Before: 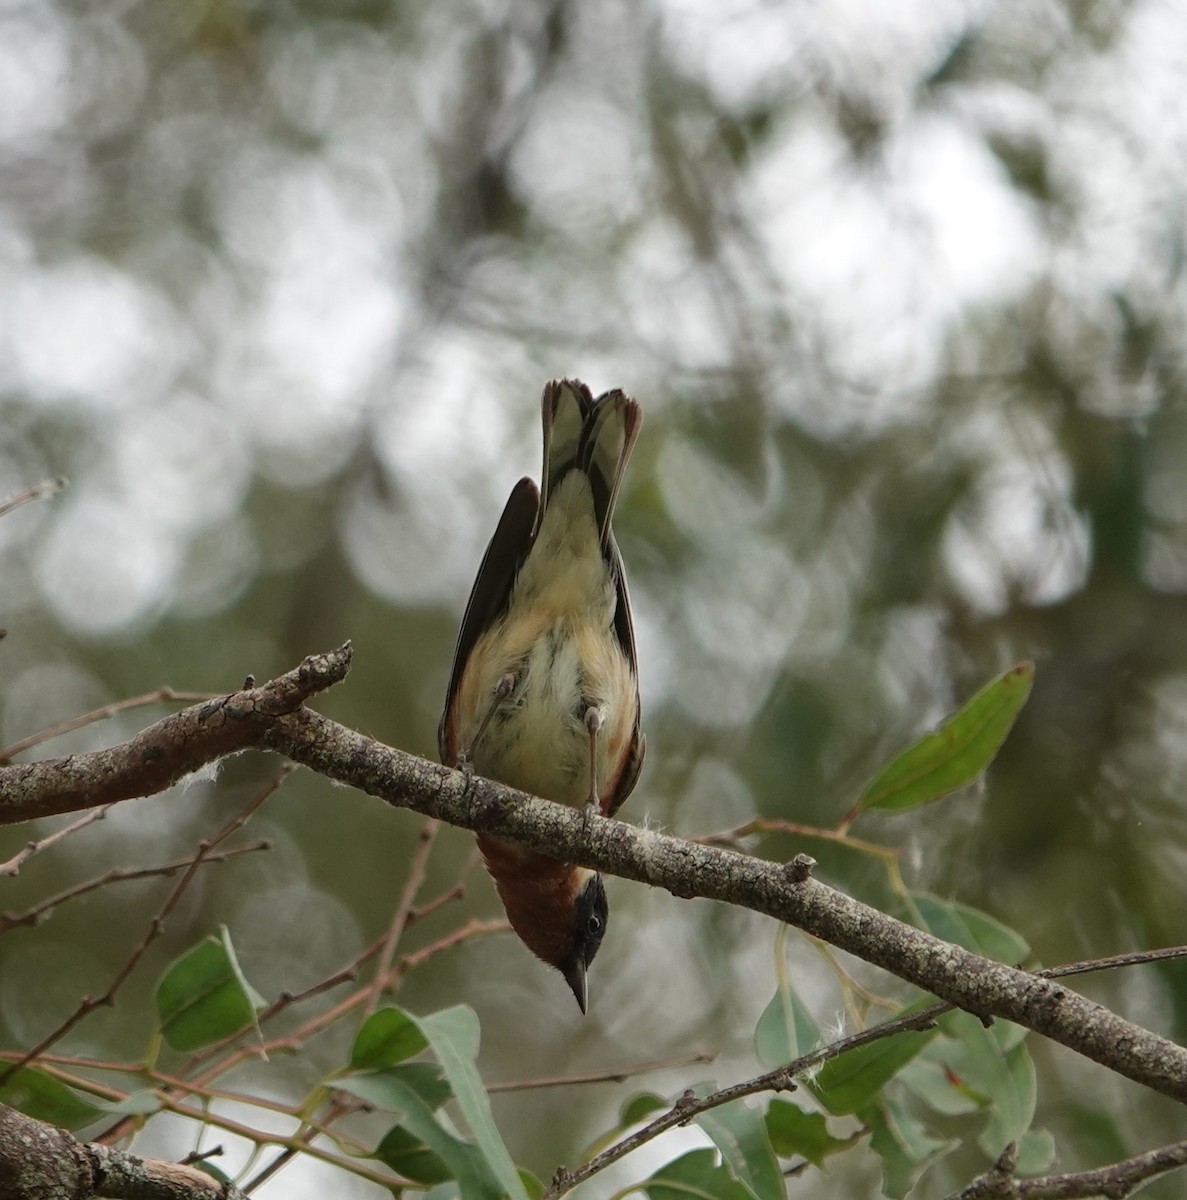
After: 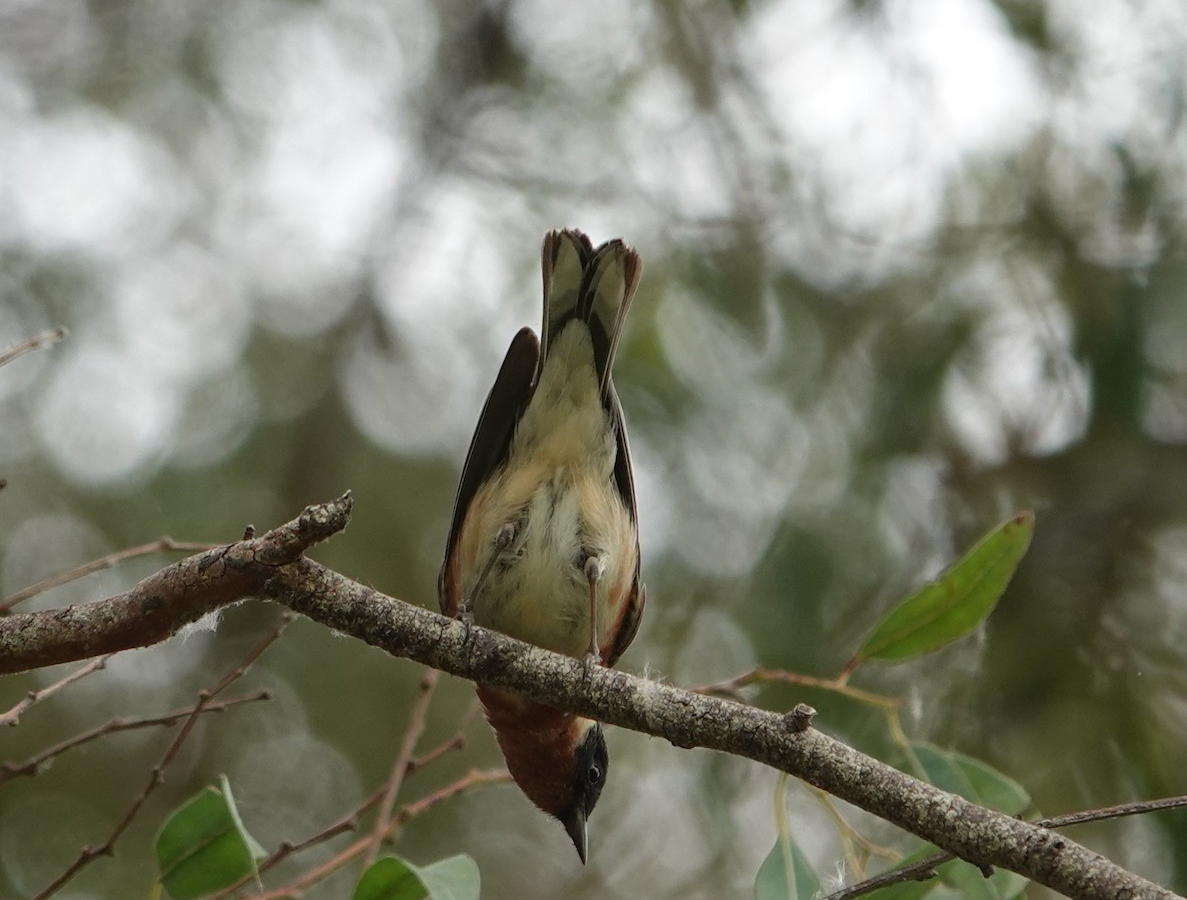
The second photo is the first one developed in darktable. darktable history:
crop and rotate: top 12.5%, bottom 12.5%
